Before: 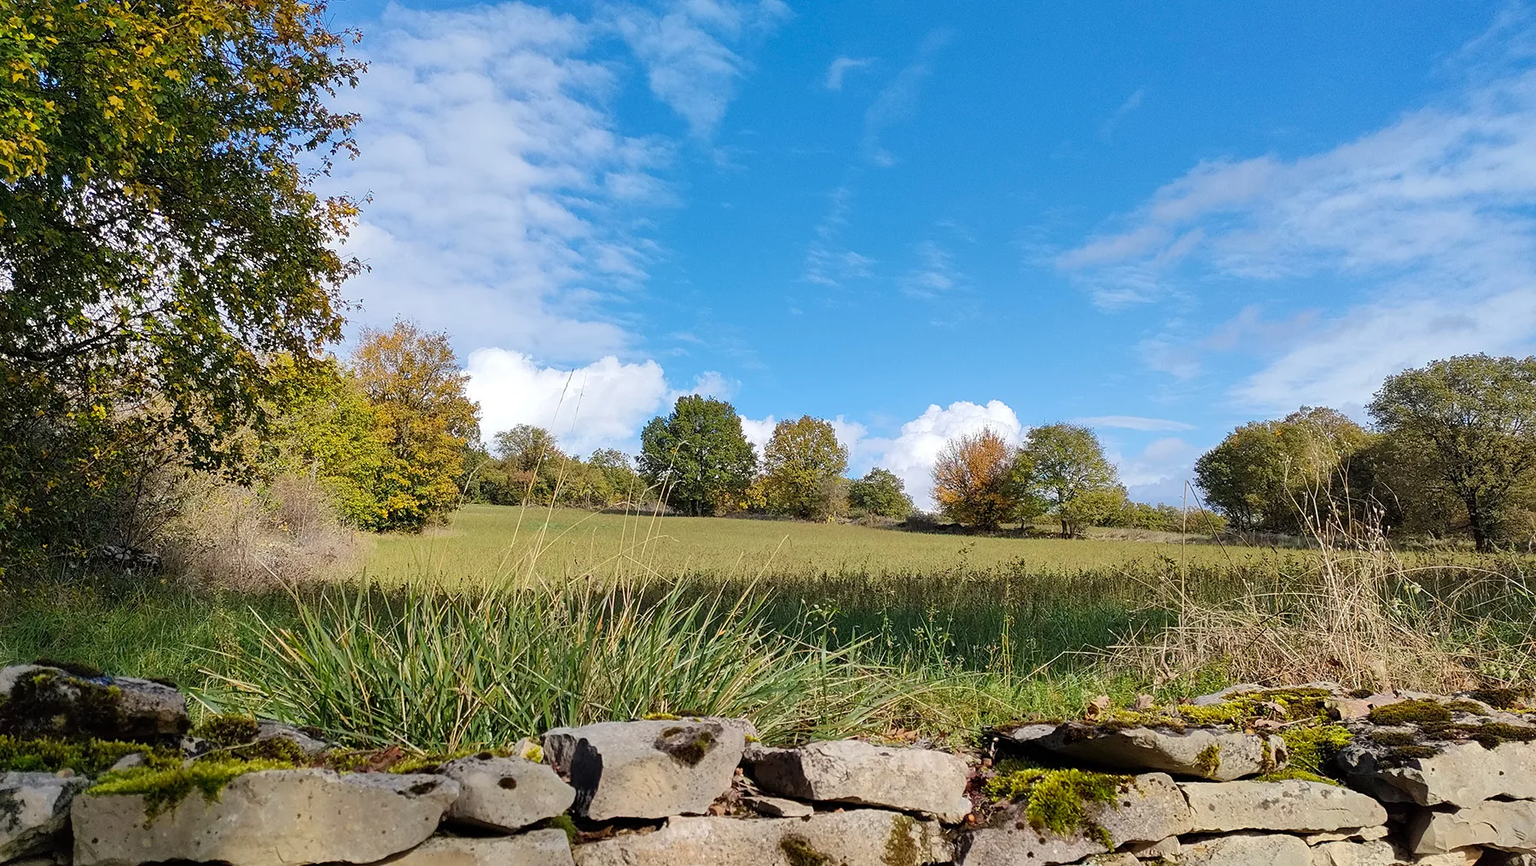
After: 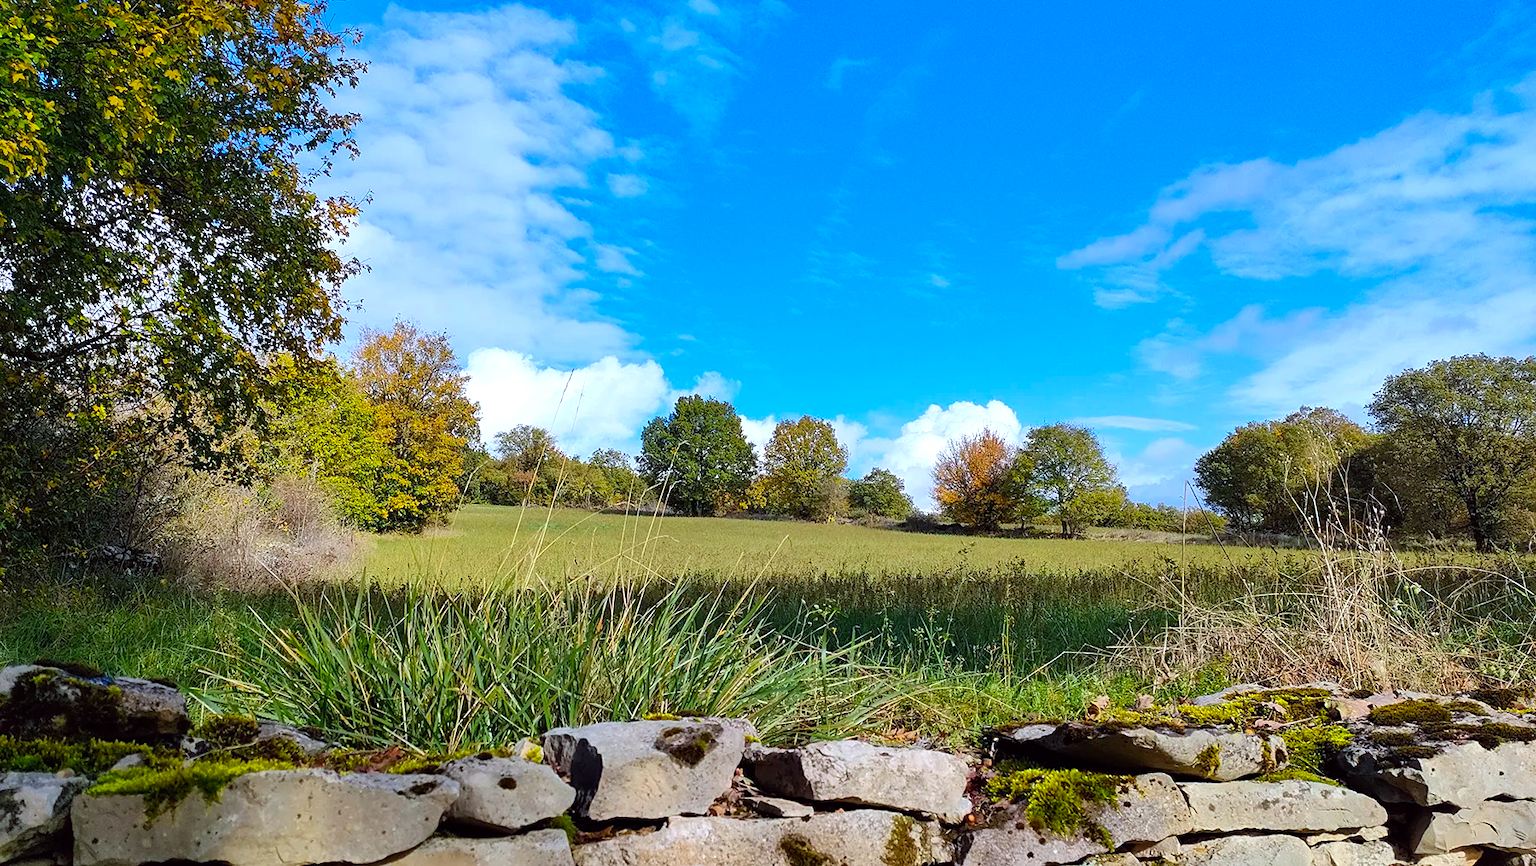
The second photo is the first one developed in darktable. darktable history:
color balance: lift [1, 1.001, 0.999, 1.001], gamma [1, 1.004, 1.007, 0.993], gain [1, 0.991, 0.987, 1.013], contrast 10%, output saturation 120%
color calibration: x 0.367, y 0.379, temperature 4395.86 K
